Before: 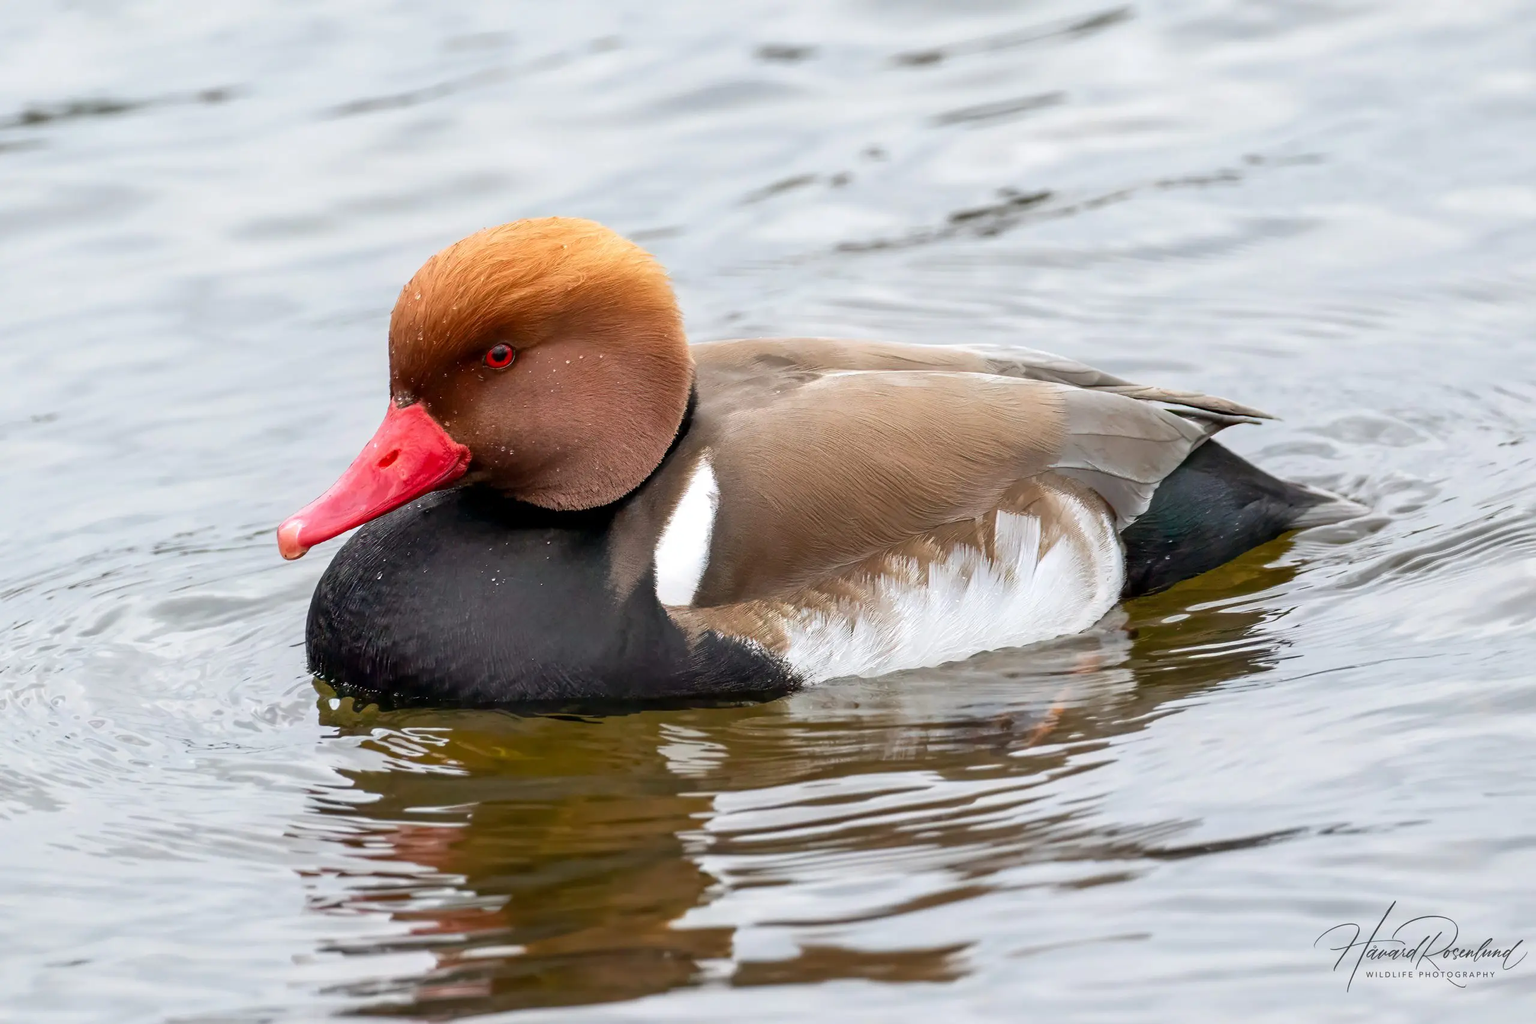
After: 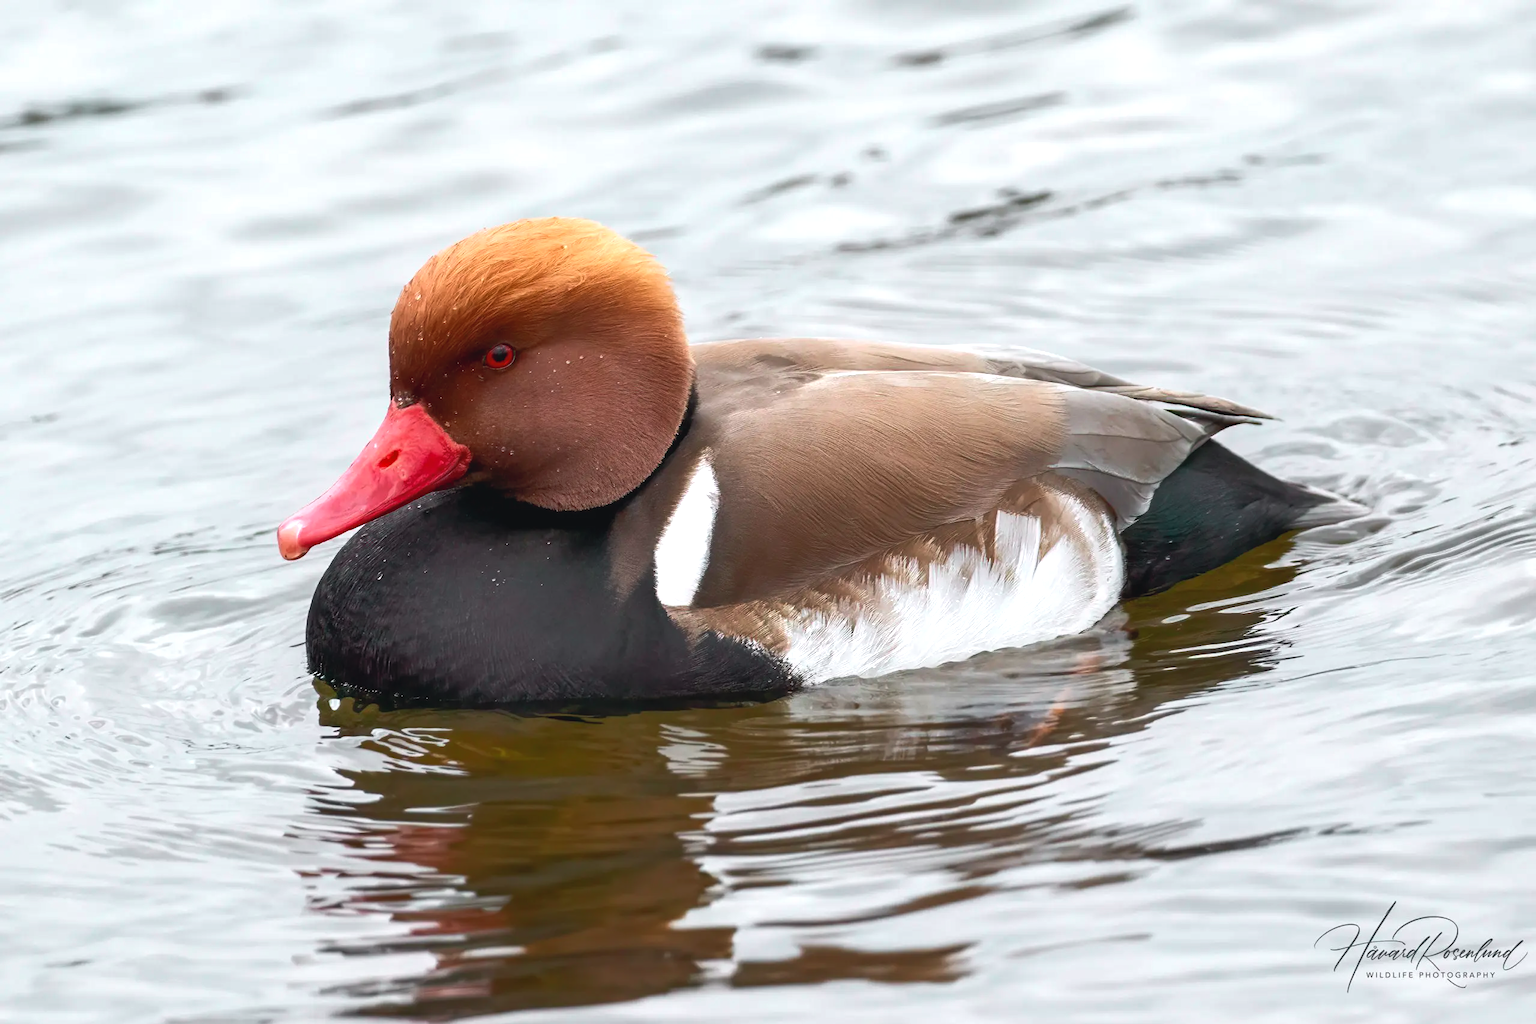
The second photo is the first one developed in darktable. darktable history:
tone curve: curves: ch0 [(0.001, 0.042) (0.128, 0.16) (0.452, 0.42) (0.603, 0.566) (0.754, 0.733) (1, 1)]; ch1 [(0, 0) (0.325, 0.327) (0.412, 0.441) (0.473, 0.466) (0.5, 0.499) (0.549, 0.558) (0.617, 0.625) (0.713, 0.7) (1, 1)]; ch2 [(0, 0) (0.386, 0.397) (0.445, 0.47) (0.505, 0.498) (0.529, 0.524) (0.574, 0.569) (0.652, 0.641) (1, 1)], color space Lab, independent channels, preserve colors none
tone equalizer: -8 EV -0.001 EV, -7 EV 0.001 EV, -6 EV -0.002 EV, -5 EV -0.003 EV, -4 EV -0.062 EV, -3 EV -0.222 EV, -2 EV -0.267 EV, -1 EV 0.105 EV, +0 EV 0.303 EV
